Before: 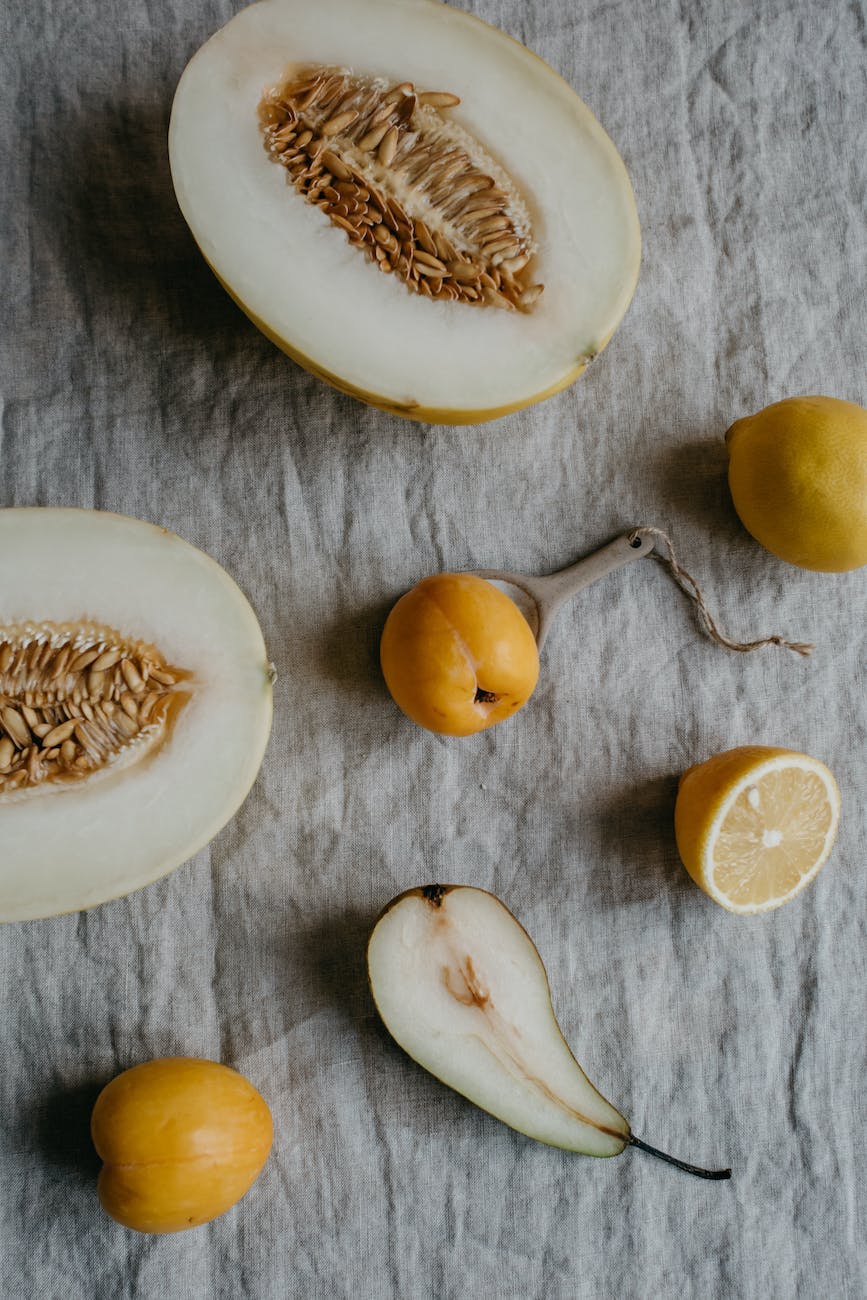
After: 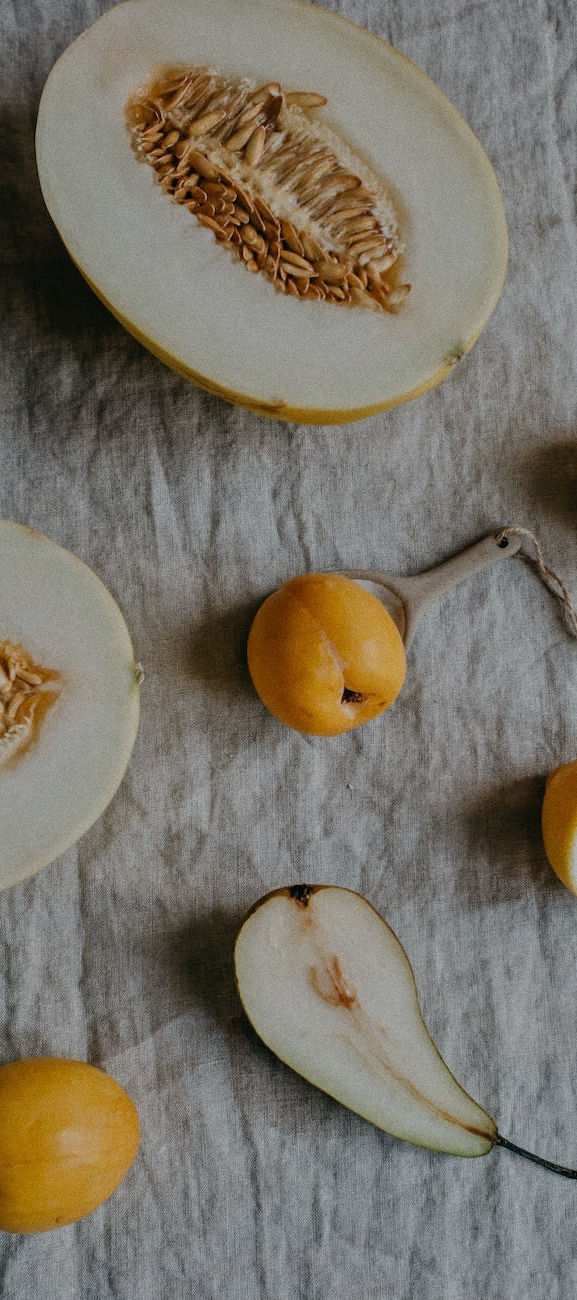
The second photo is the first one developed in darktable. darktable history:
grain: coarseness 0.09 ISO
crop: left 15.419%, right 17.914%
tone equalizer: -8 EV -0.002 EV, -7 EV 0.005 EV, -6 EV -0.008 EV, -5 EV 0.007 EV, -4 EV -0.042 EV, -3 EV -0.233 EV, -2 EV -0.662 EV, -1 EV -0.983 EV, +0 EV -0.969 EV, smoothing diameter 2%, edges refinement/feathering 20, mask exposure compensation -1.57 EV, filter diffusion 5
